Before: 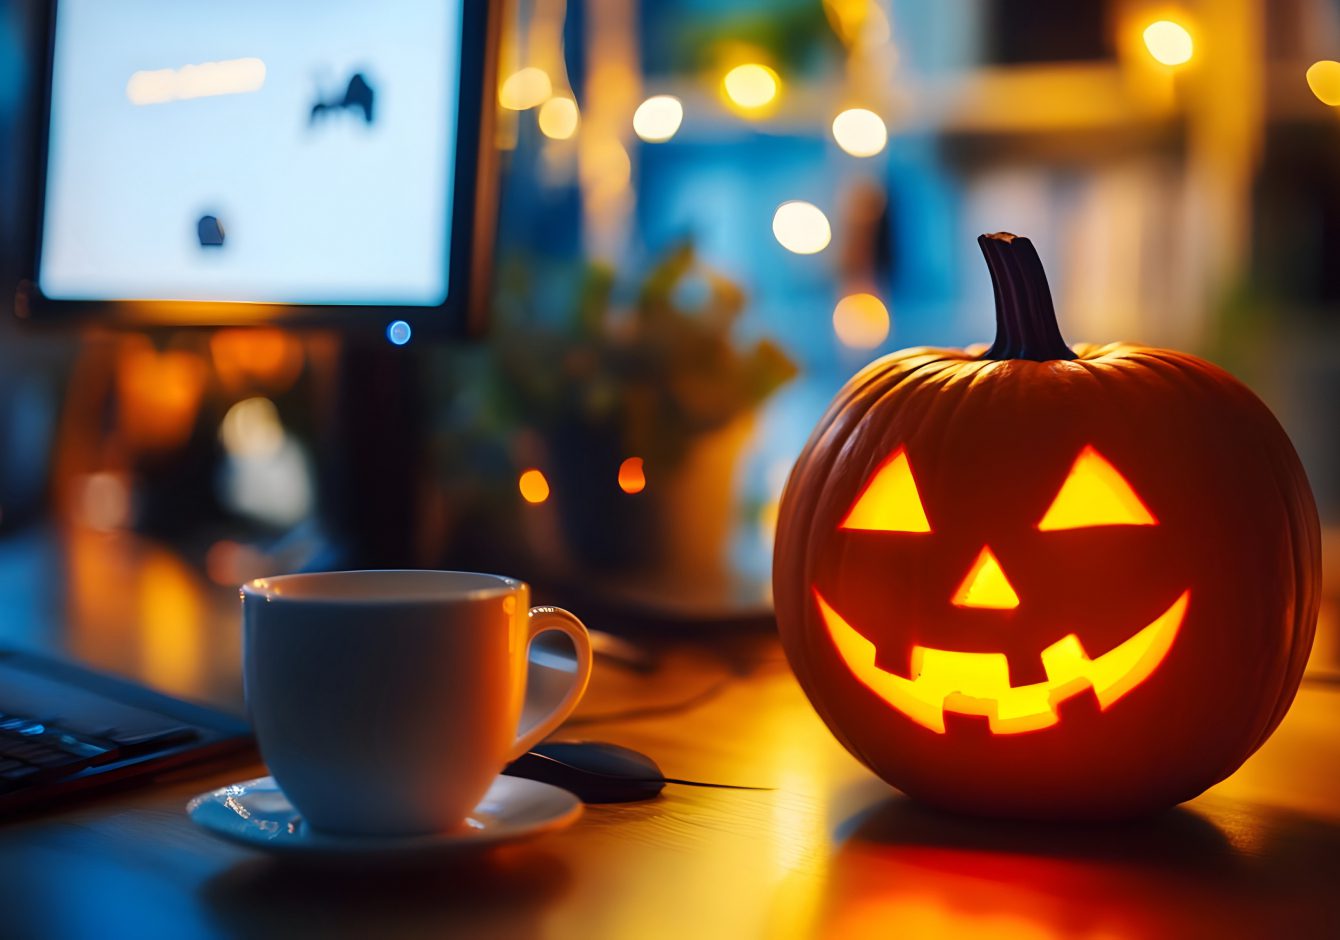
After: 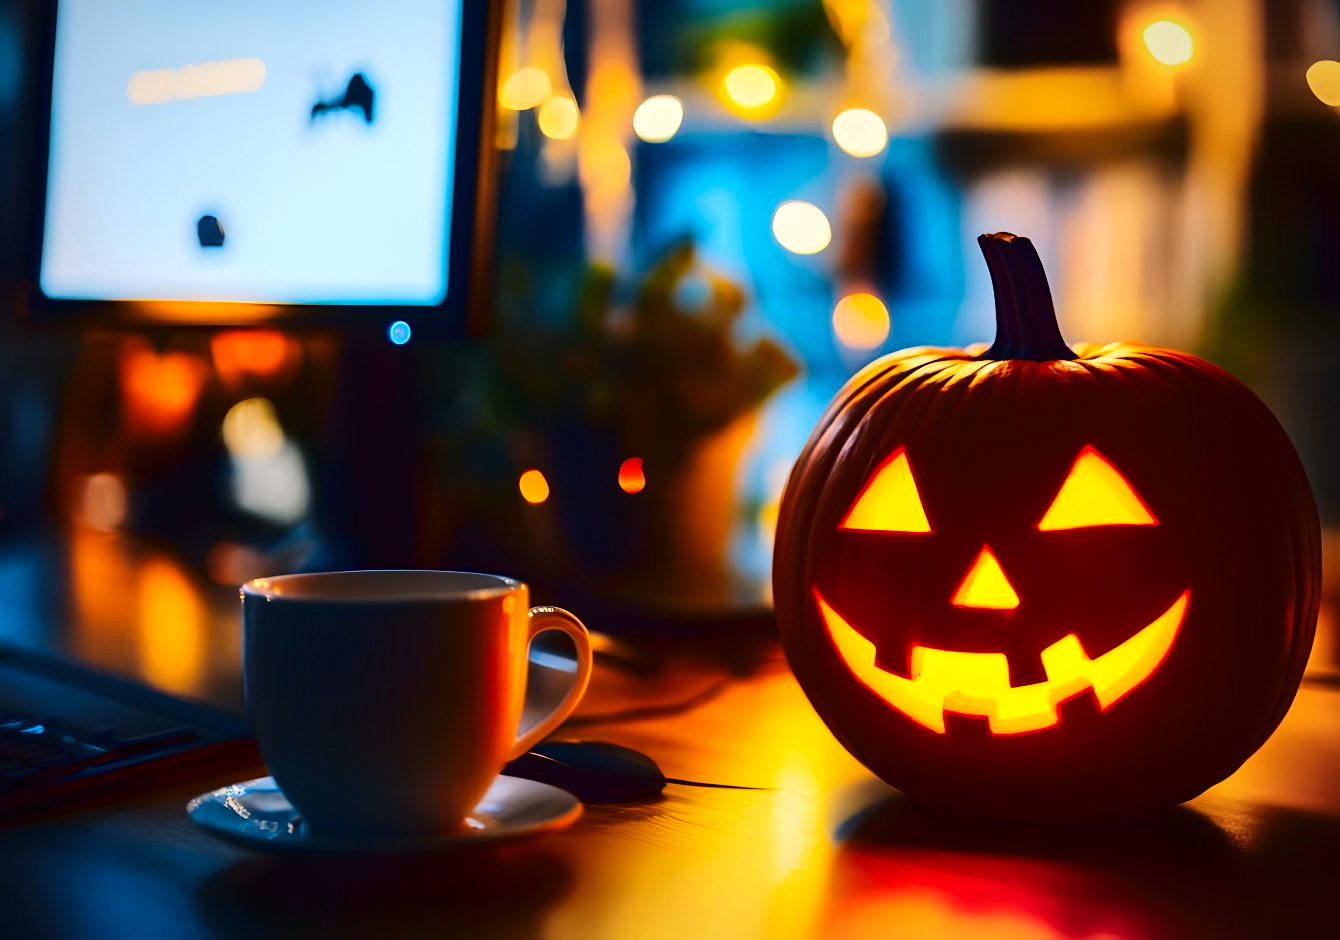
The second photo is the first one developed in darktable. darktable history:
vignetting: fall-off radius 100.05%, brightness -0.458, saturation -0.309, width/height ratio 1.338, unbound false
tone curve: curves: ch0 [(0, 0) (0.003, 0.018) (0.011, 0.021) (0.025, 0.028) (0.044, 0.039) (0.069, 0.05) (0.1, 0.06) (0.136, 0.081) (0.177, 0.117) (0.224, 0.161) (0.277, 0.226) (0.335, 0.315) (0.399, 0.421) (0.468, 0.53) (0.543, 0.627) (0.623, 0.726) (0.709, 0.789) (0.801, 0.859) (0.898, 0.924) (1, 1)], color space Lab, linked channels, preserve colors none
tone equalizer: on, module defaults
contrast brightness saturation: contrast 0.128, brightness -0.053, saturation 0.159
haze removal: compatibility mode true, adaptive false
